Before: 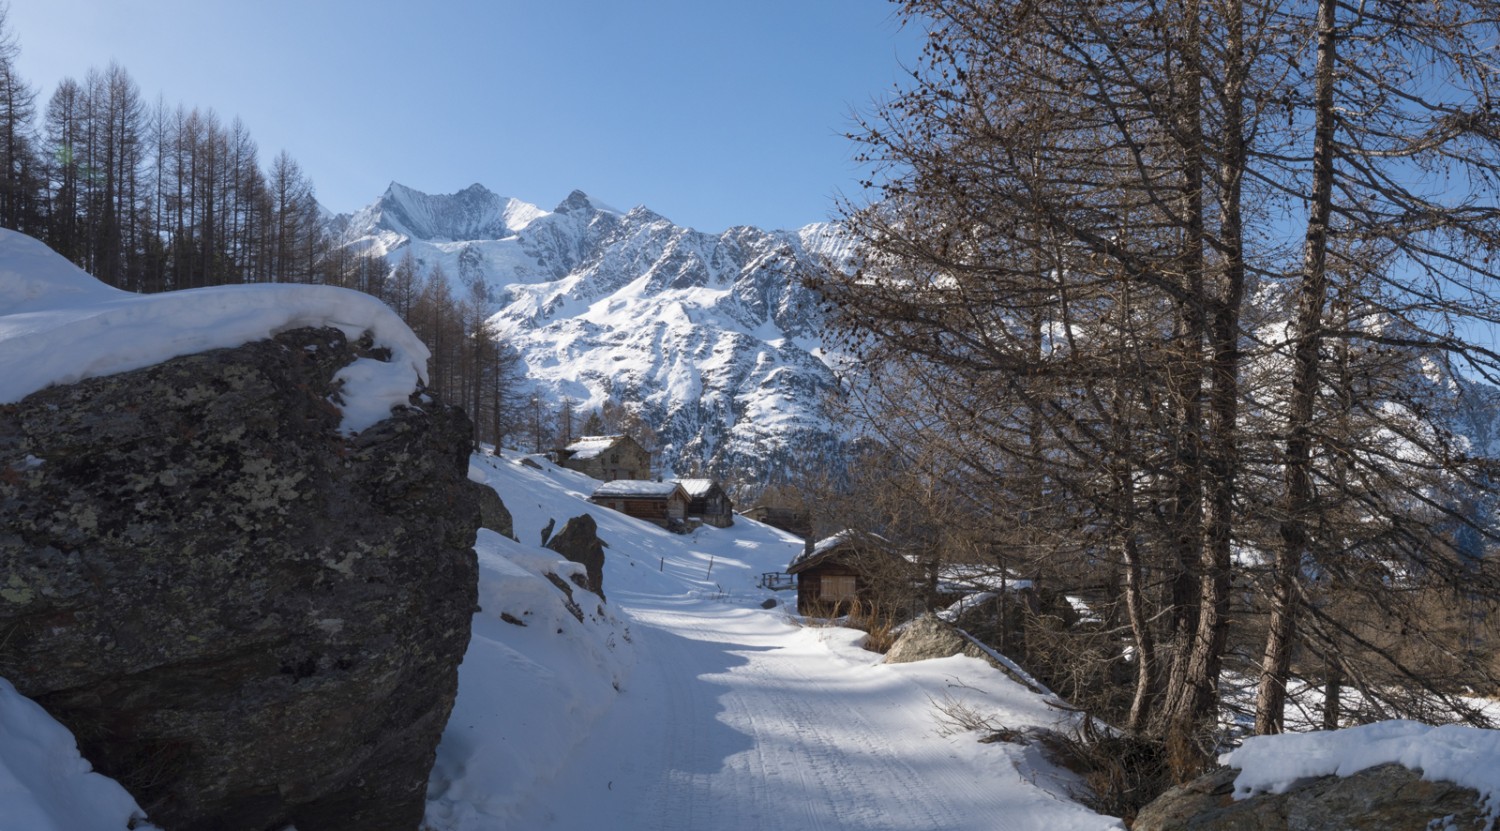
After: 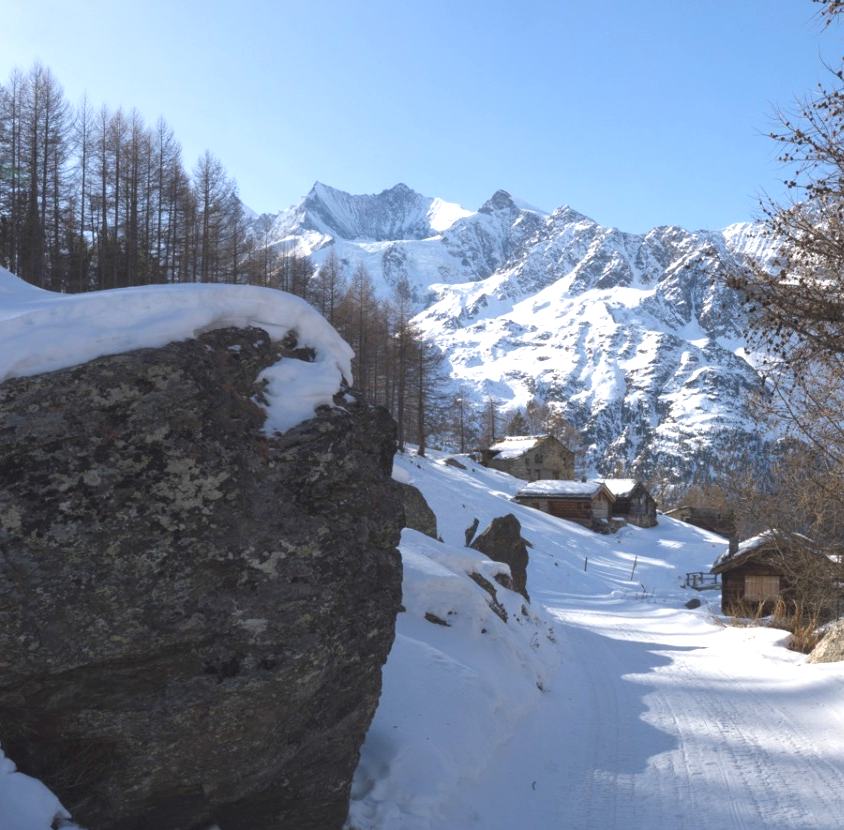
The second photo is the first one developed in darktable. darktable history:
exposure: black level correction -0.005, exposure 0.622 EV, compensate highlight preservation false
crop: left 5.114%, right 38.589%
